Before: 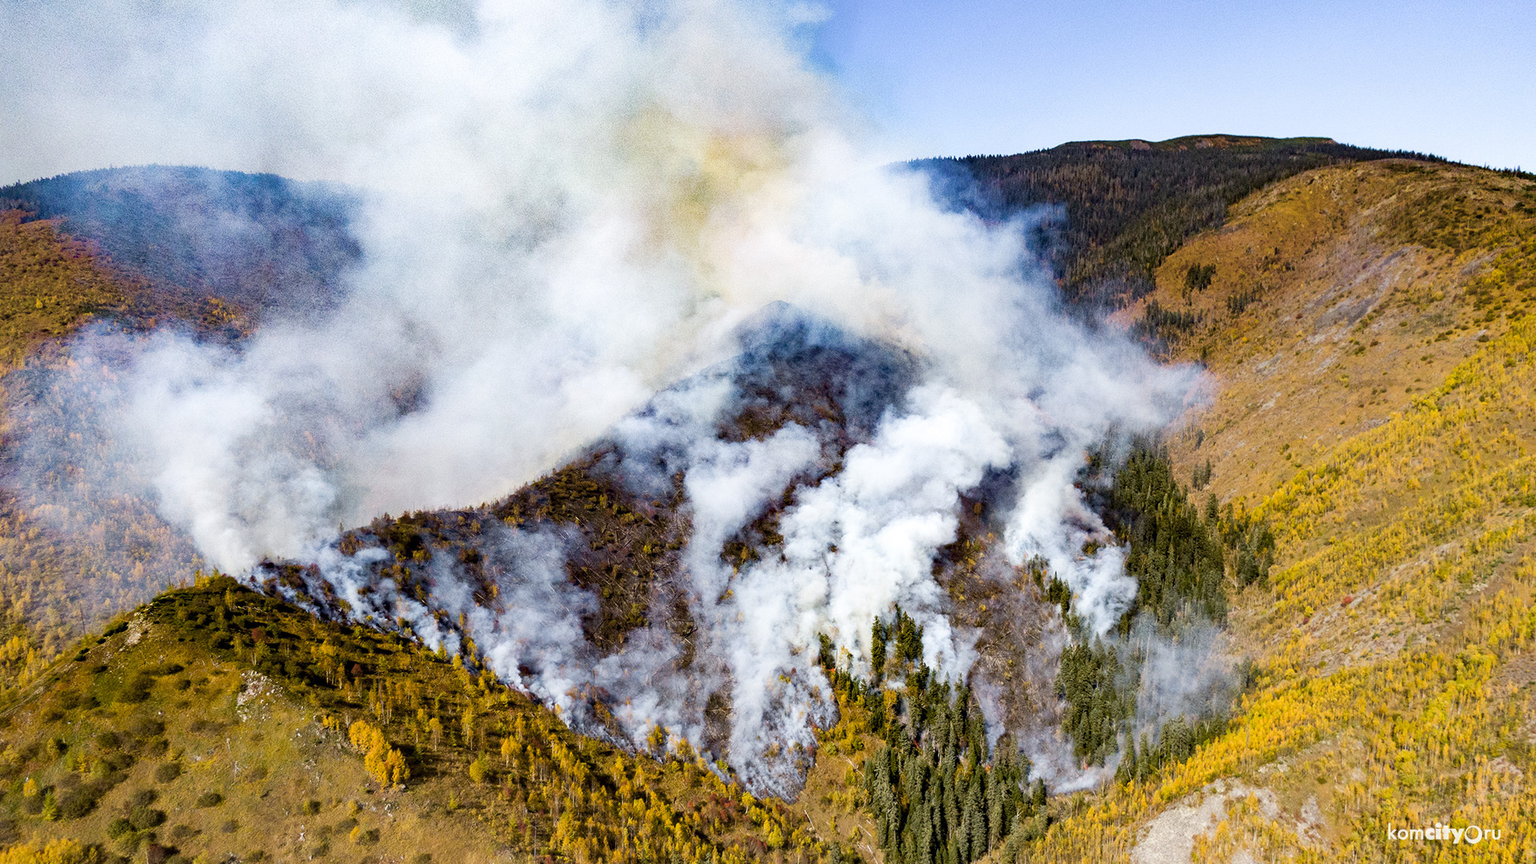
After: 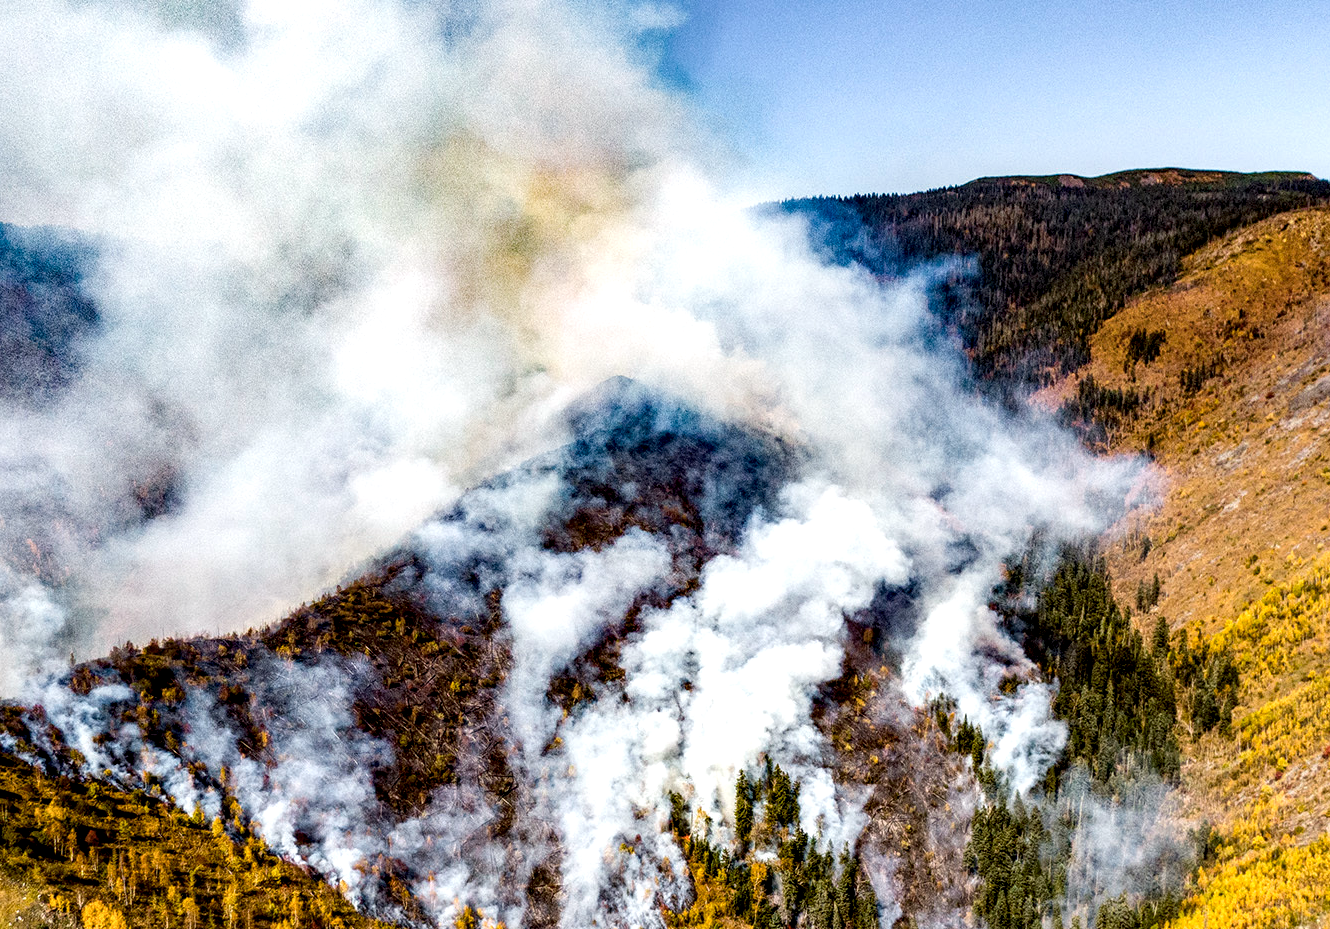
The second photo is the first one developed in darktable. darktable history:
local contrast: highlights 65%, shadows 54%, detail 169%, midtone range 0.514
crop: left 18.479%, right 12.2%, bottom 13.971%
white balance: red 1.009, blue 0.985
